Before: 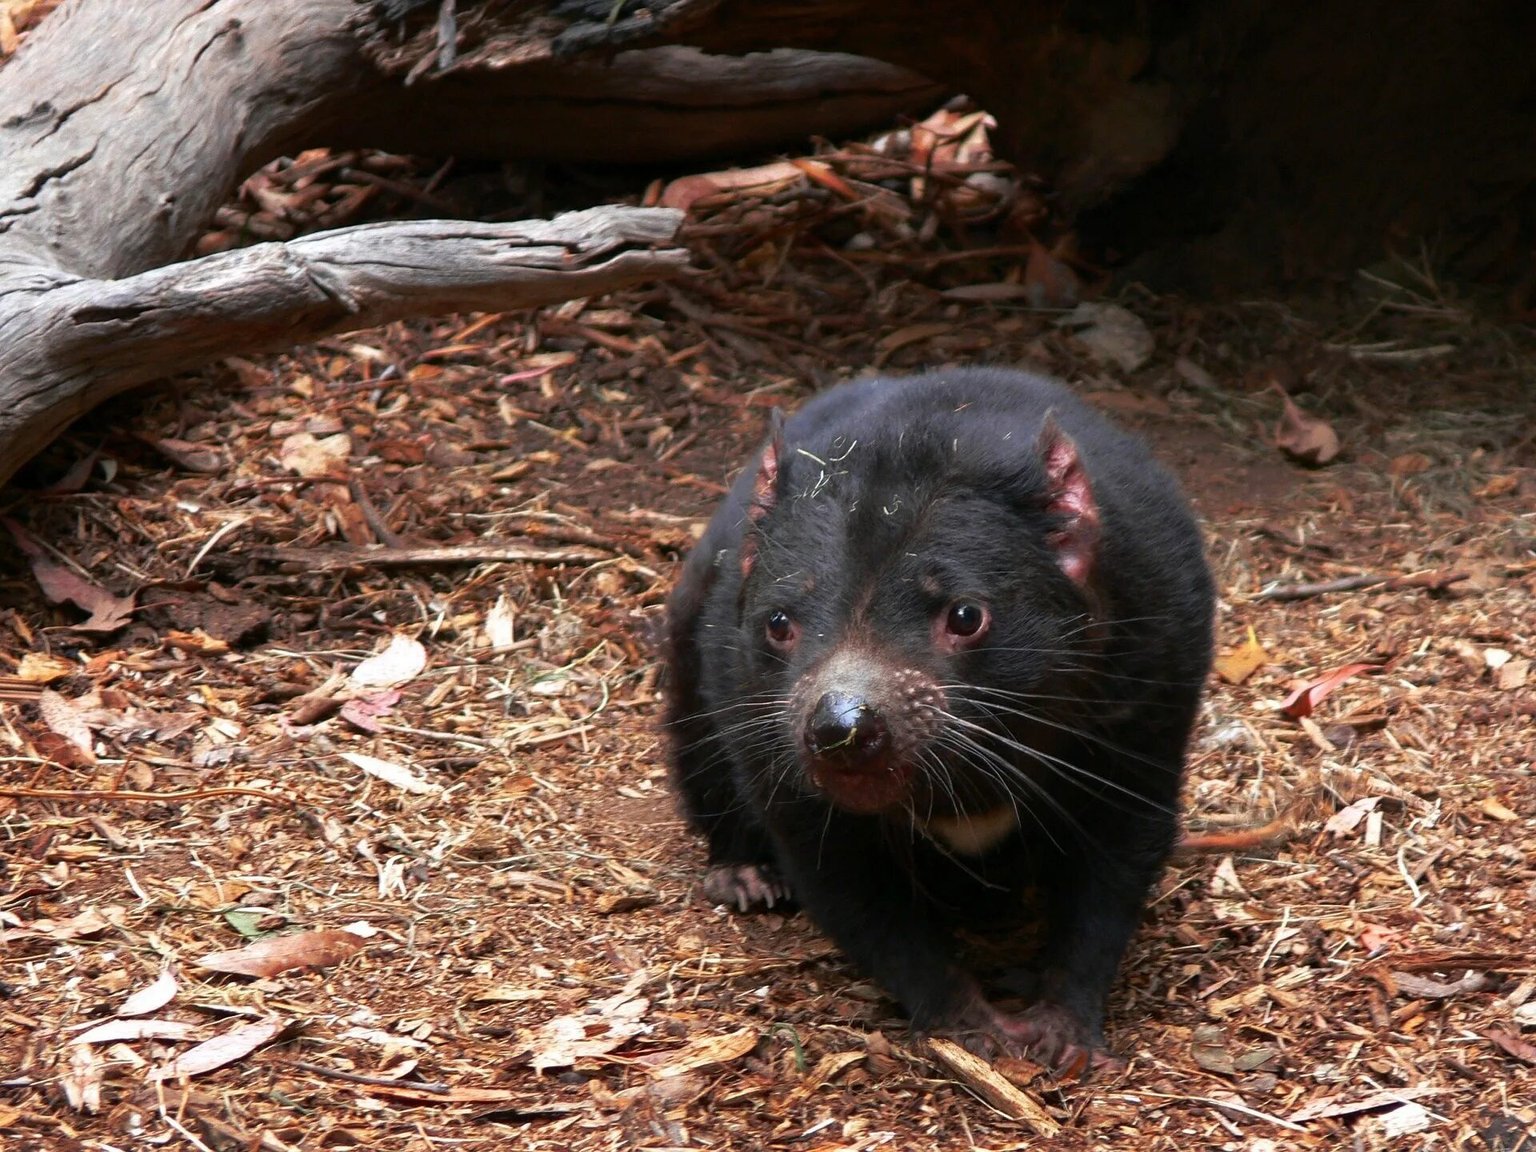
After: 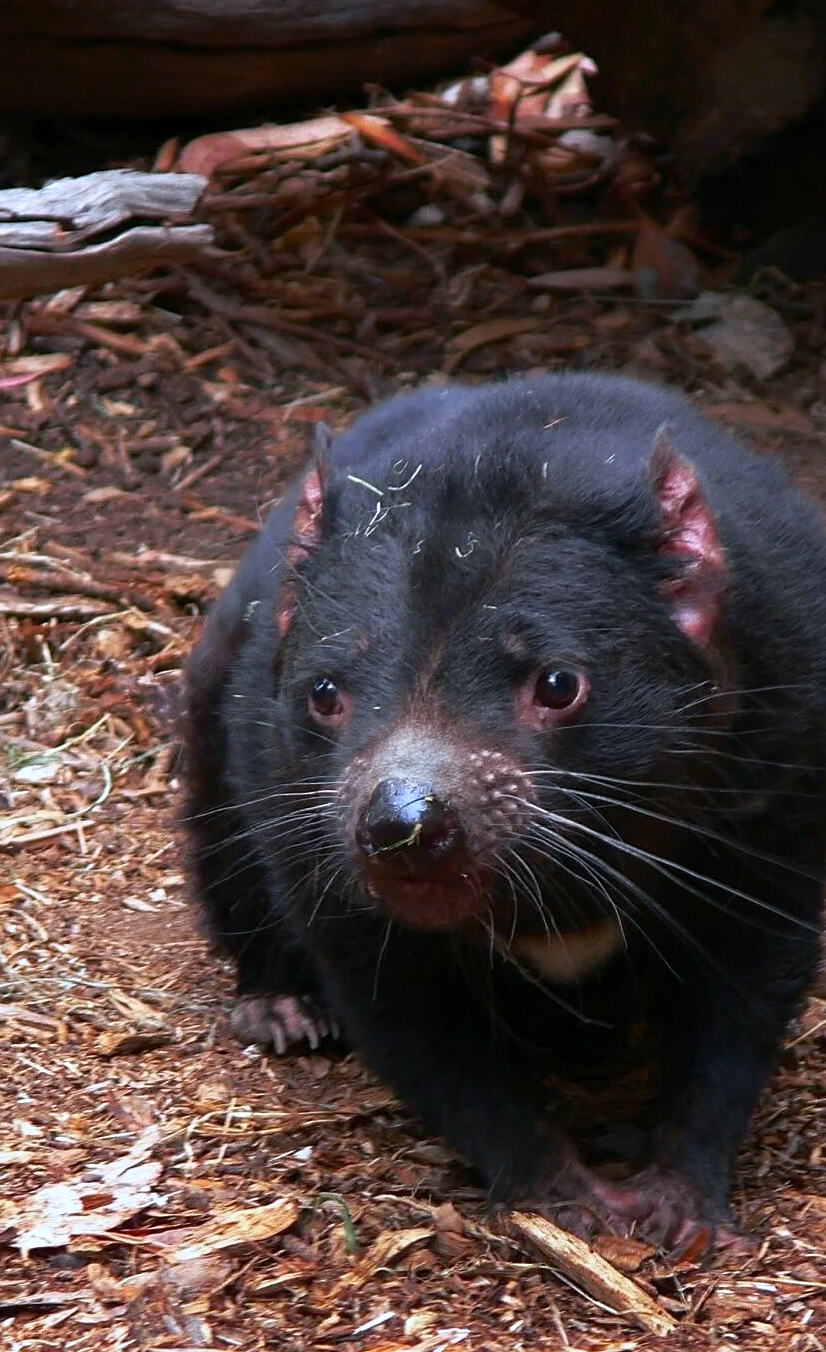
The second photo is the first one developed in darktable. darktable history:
color calibration: output colorfulness [0, 0.315, 0, 0], illuminant custom, x 0.371, y 0.382, temperature 4283.05 K
sharpen: amount 0.211
crop: left 33.835%, top 6.008%, right 23.102%
